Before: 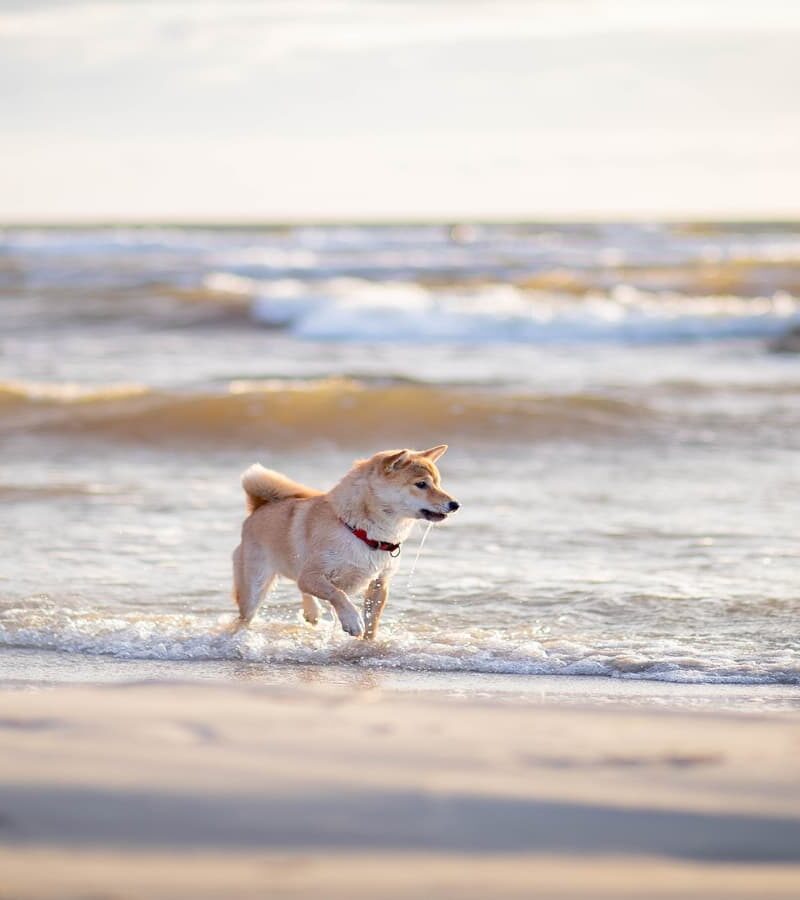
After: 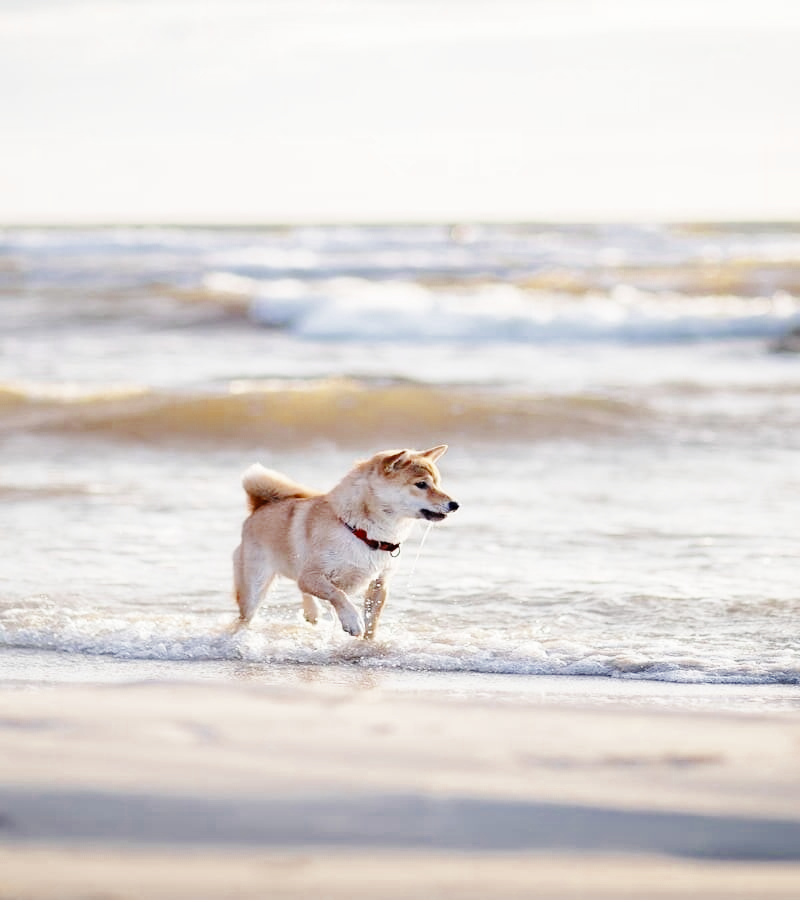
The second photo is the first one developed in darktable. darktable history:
base curve: curves: ch0 [(0, 0) (0.036, 0.025) (0.121, 0.166) (0.206, 0.329) (0.605, 0.79) (1, 1)], preserve colors none
color zones: curves: ch0 [(0, 0.5) (0.125, 0.4) (0.25, 0.5) (0.375, 0.4) (0.5, 0.4) (0.625, 0.35) (0.75, 0.35) (0.875, 0.5)]; ch1 [(0, 0.35) (0.125, 0.45) (0.25, 0.35) (0.375, 0.35) (0.5, 0.35) (0.625, 0.35) (0.75, 0.45) (0.875, 0.35)]; ch2 [(0, 0.6) (0.125, 0.5) (0.25, 0.5) (0.375, 0.6) (0.5, 0.6) (0.625, 0.5) (0.75, 0.5) (0.875, 0.5)]
